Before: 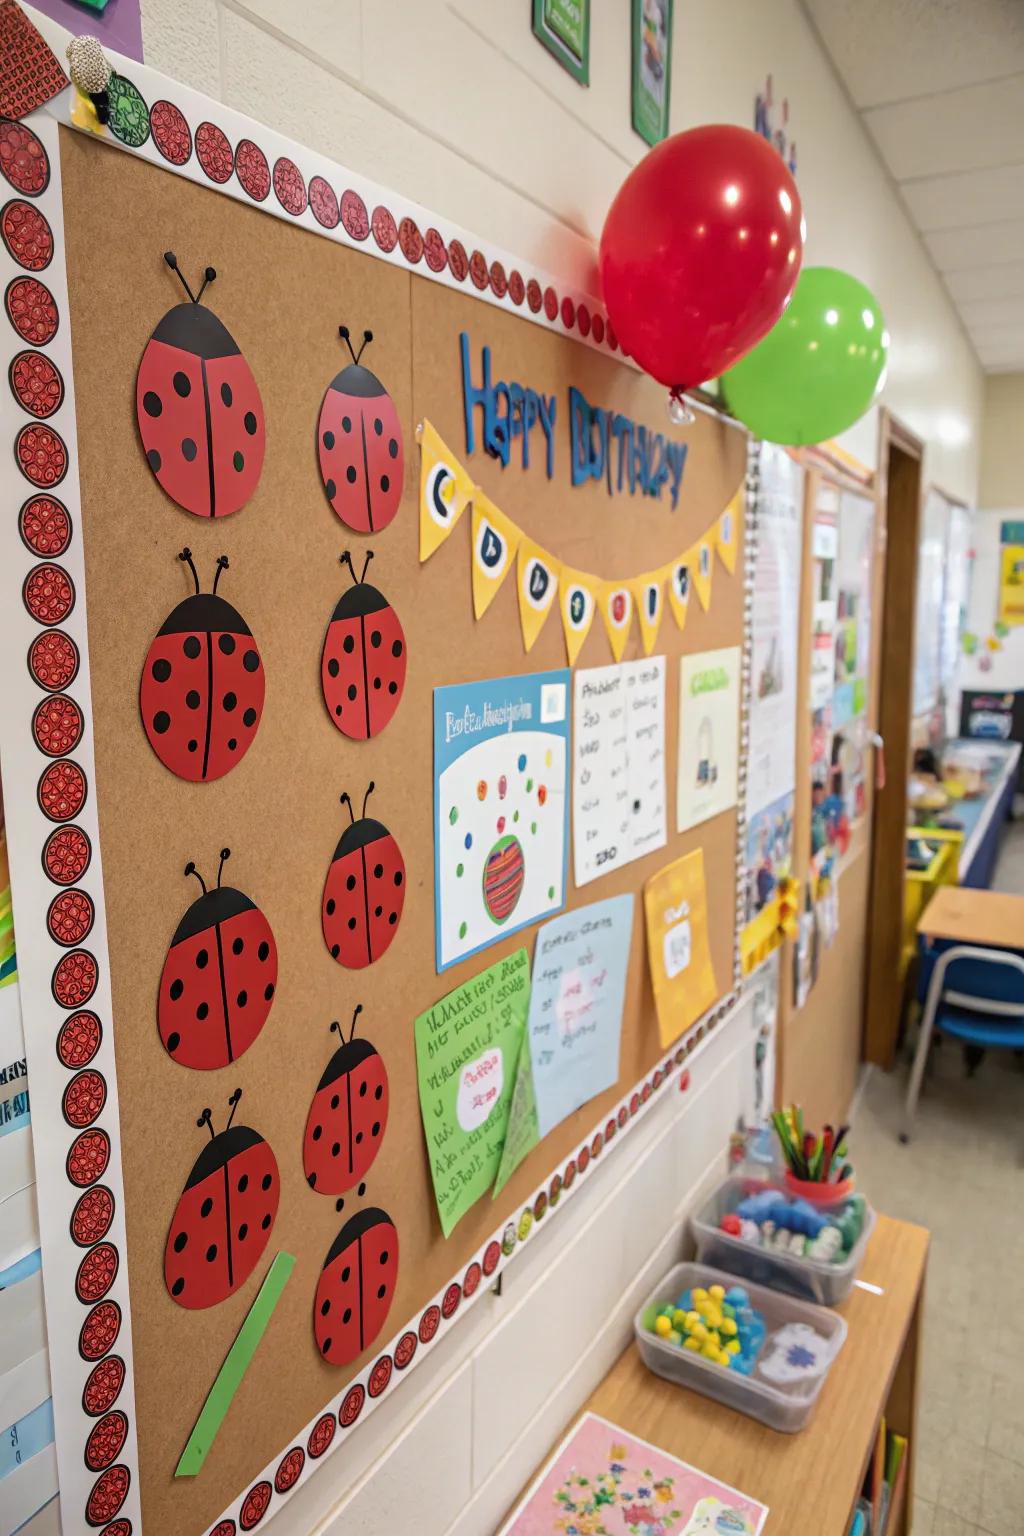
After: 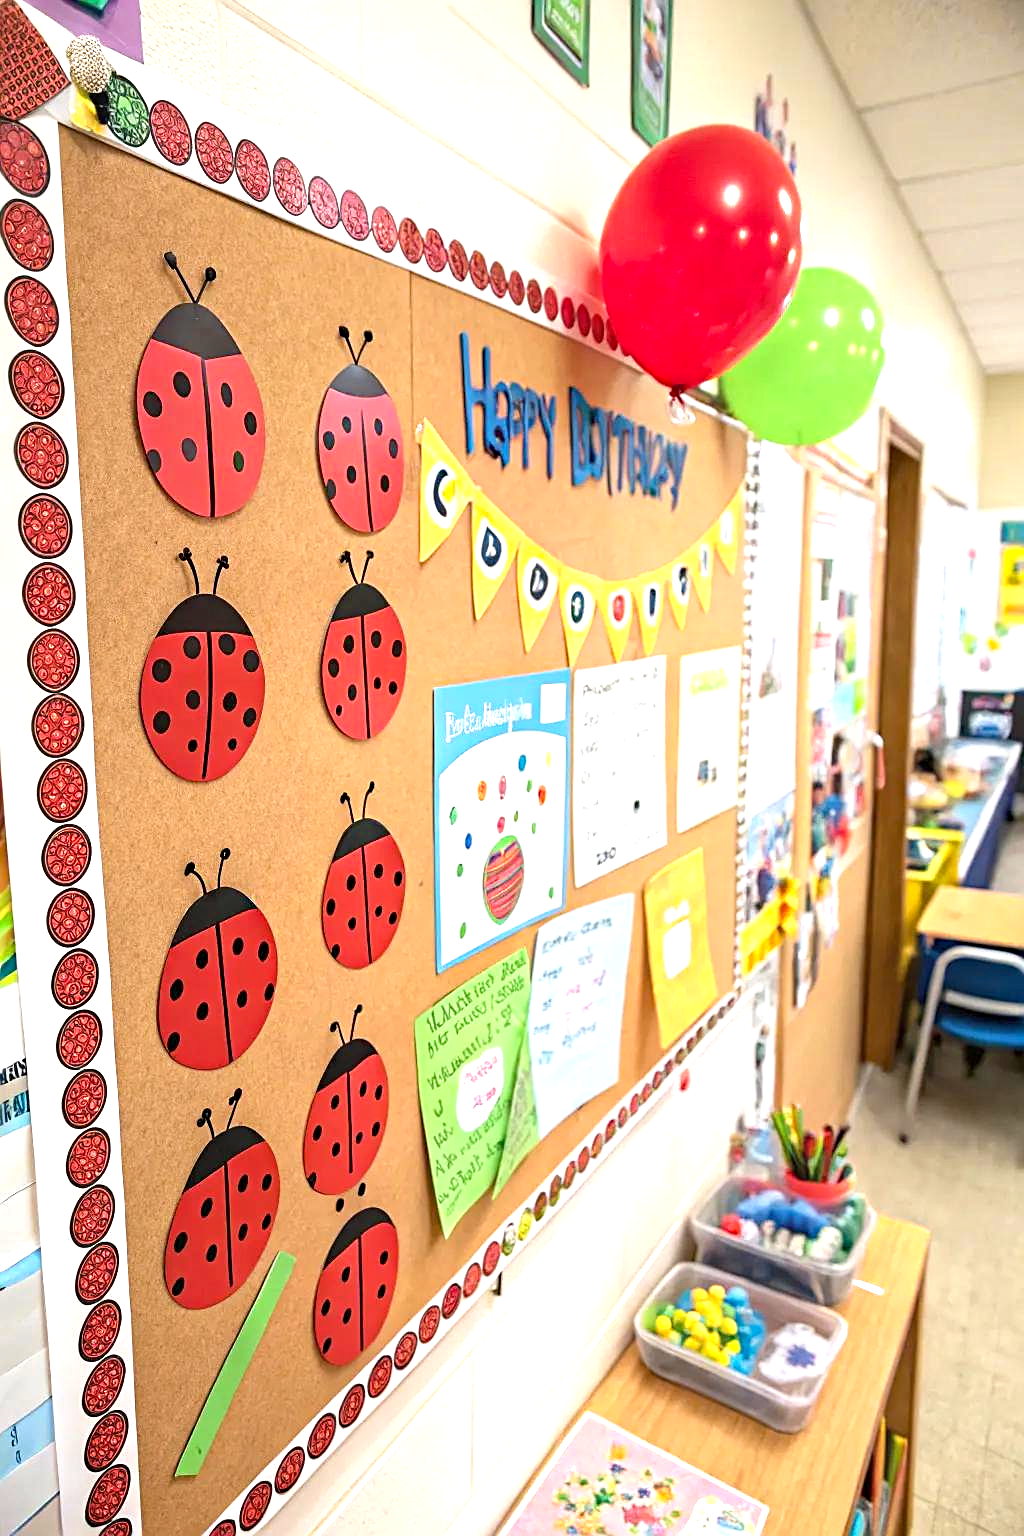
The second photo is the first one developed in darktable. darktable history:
sharpen: on, module defaults
haze removal: compatibility mode true, adaptive false
exposure: black level correction 0, exposure 1.1 EV, compensate exposure bias true, compensate highlight preservation false
